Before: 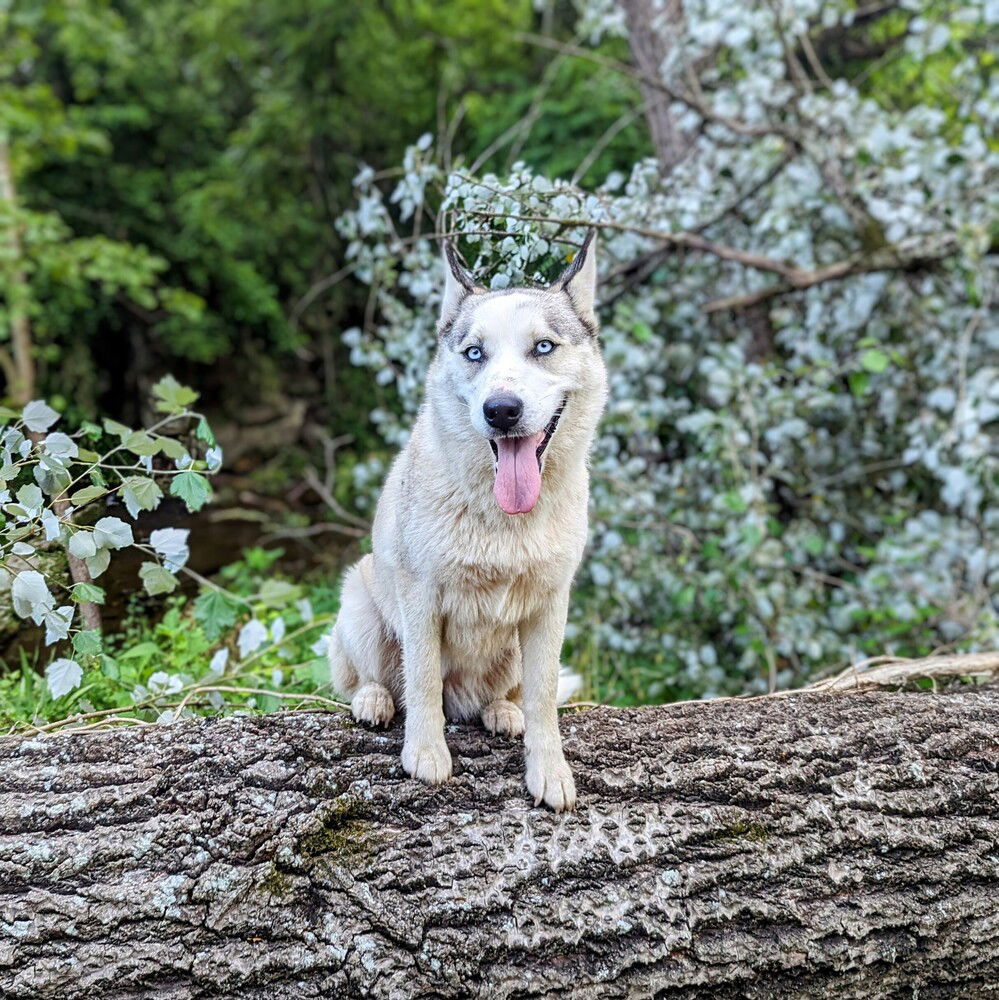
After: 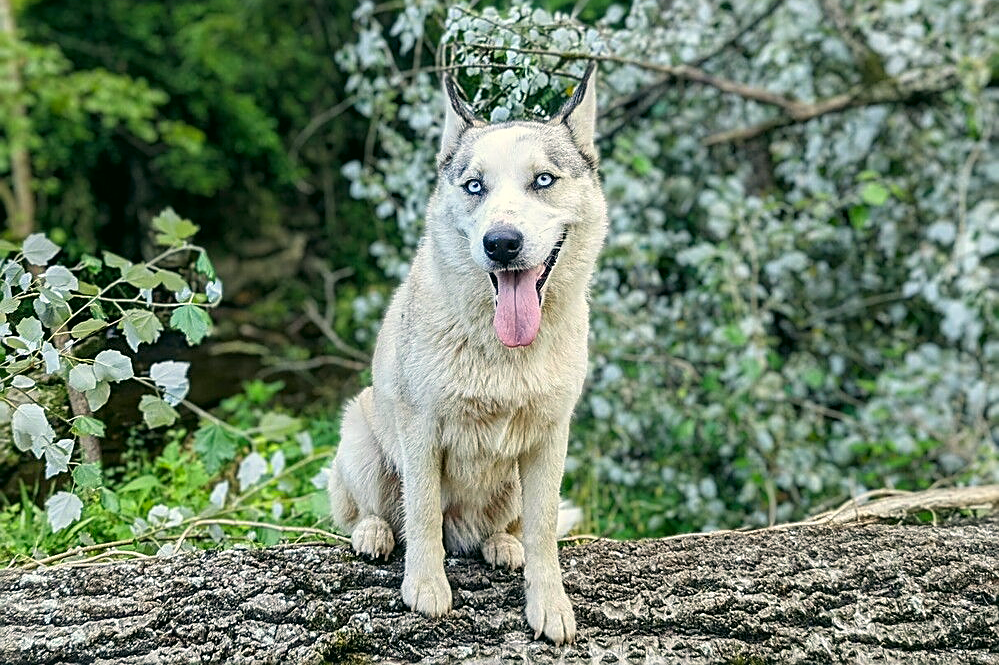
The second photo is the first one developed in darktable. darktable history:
tone curve: color space Lab, independent channels, preserve colors none
sharpen: on, module defaults
color correction: highlights a* -0.482, highlights b* 9.48, shadows a* -9.48, shadows b* 0.803
crop: top 16.727%, bottom 16.727%
